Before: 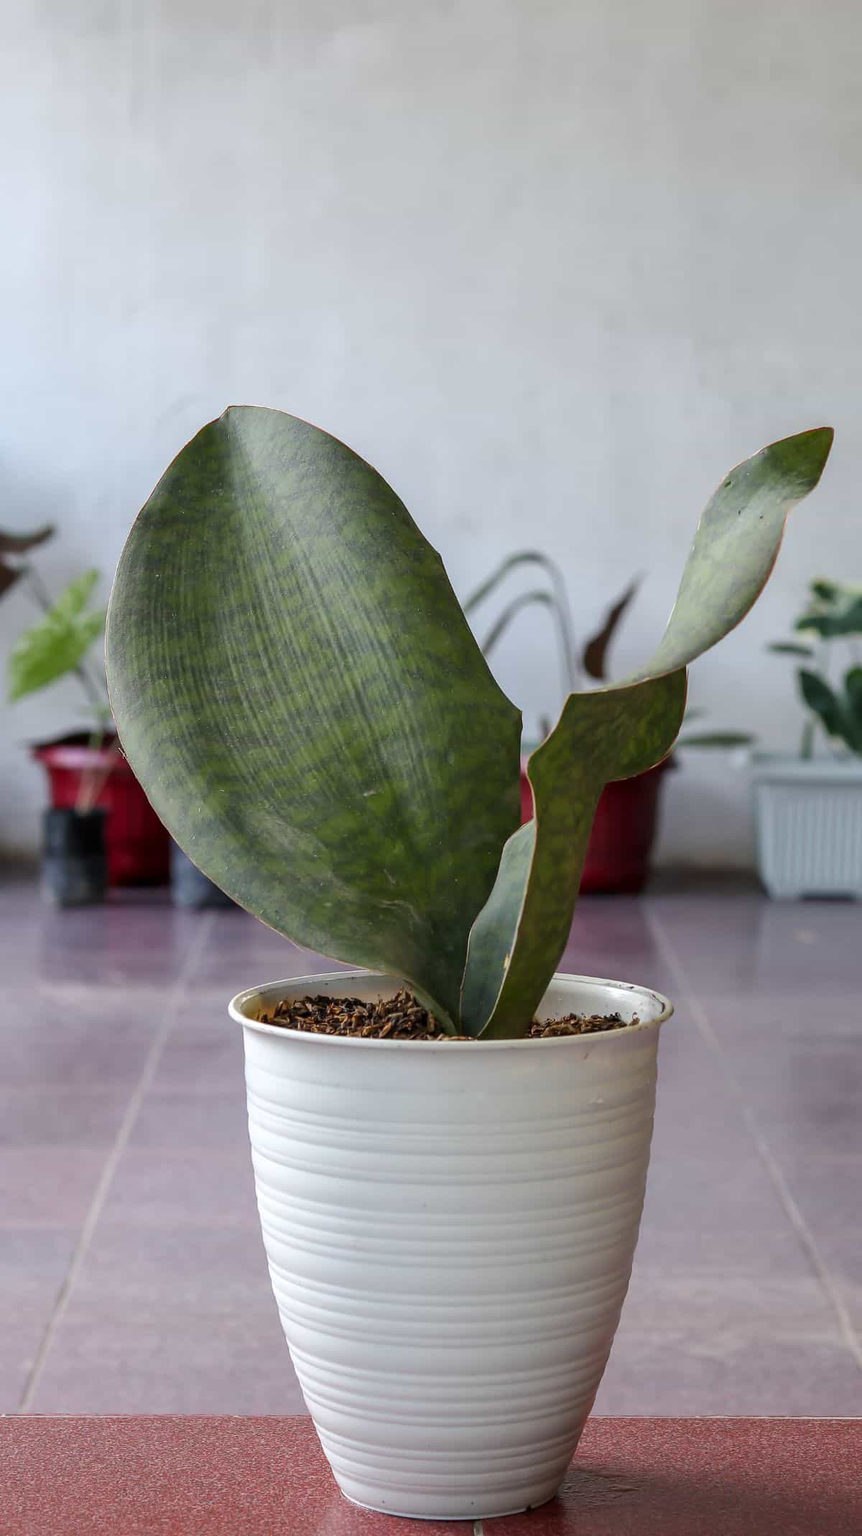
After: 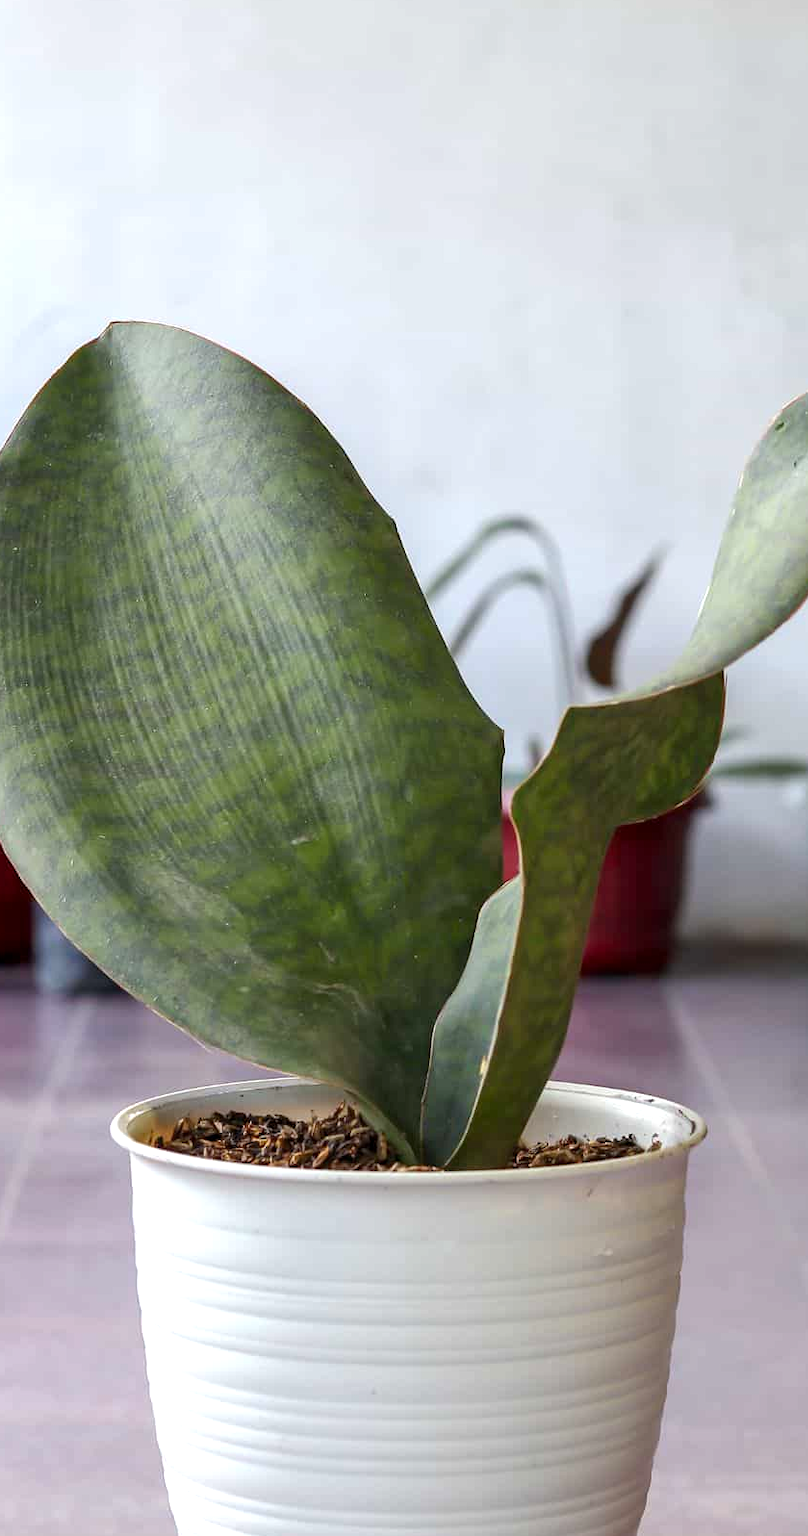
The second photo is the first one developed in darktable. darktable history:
crop and rotate: left 16.98%, top 10.846%, right 13.003%, bottom 14.497%
exposure: black level correction 0.001, exposure 0.499 EV, compensate highlight preservation false
